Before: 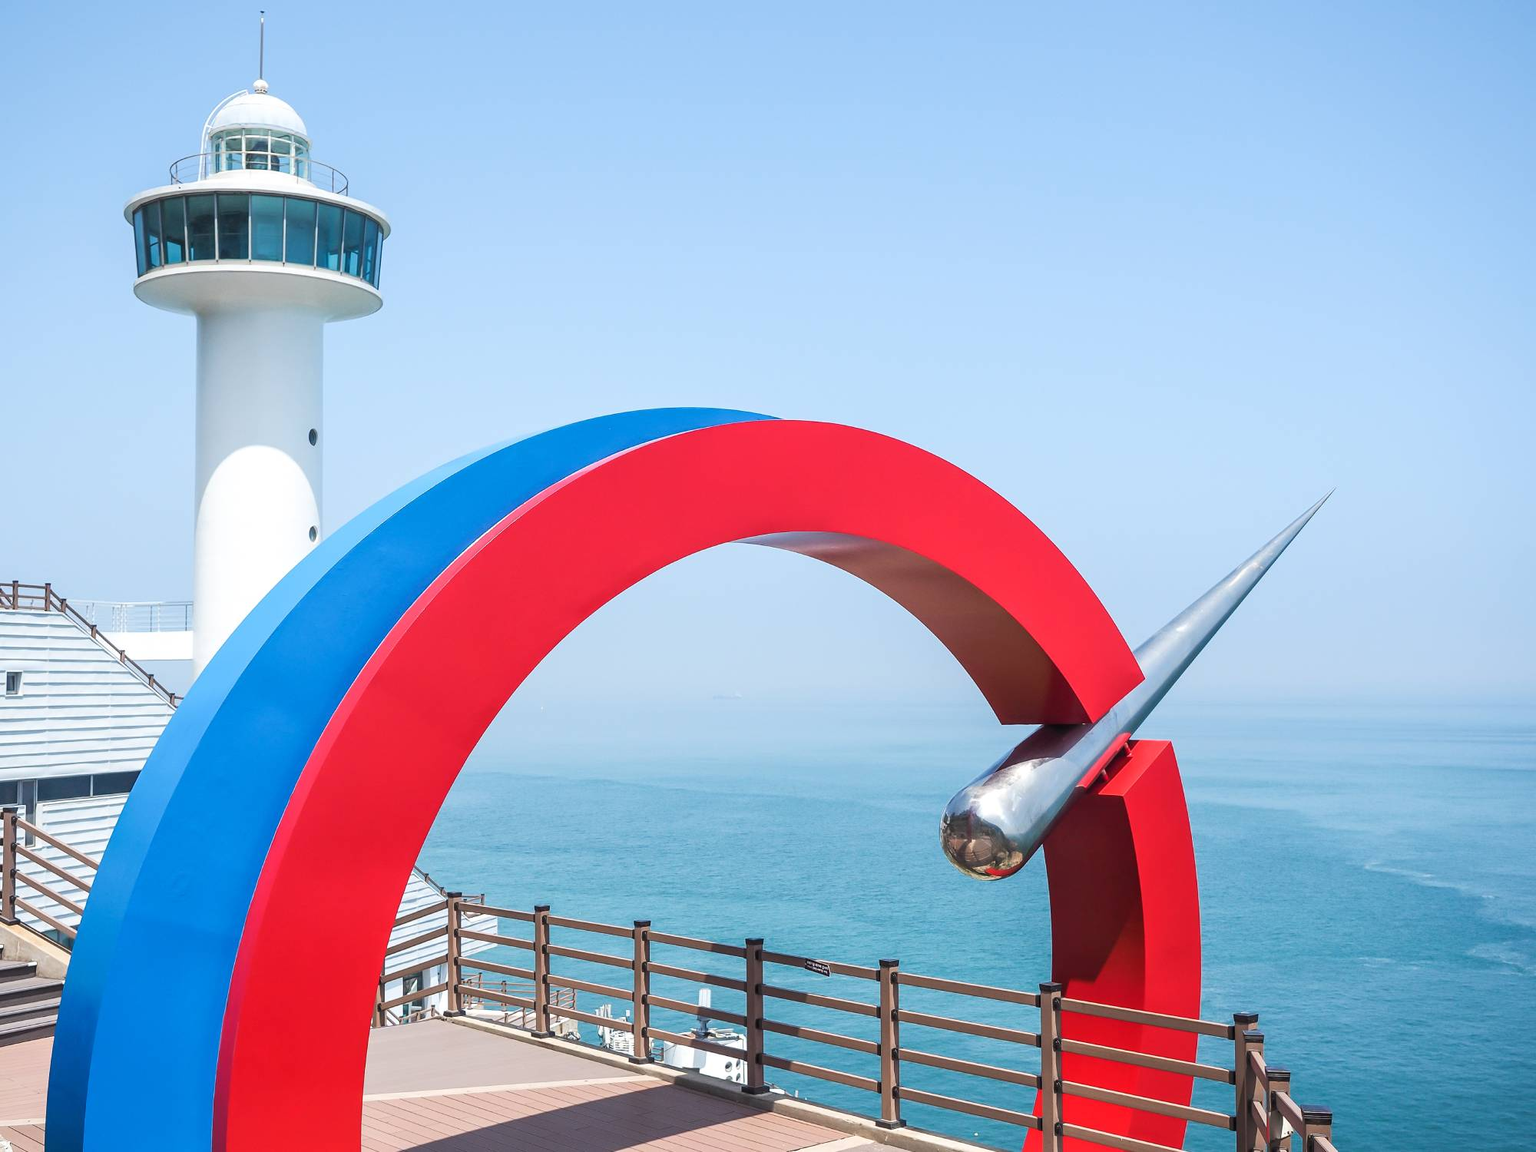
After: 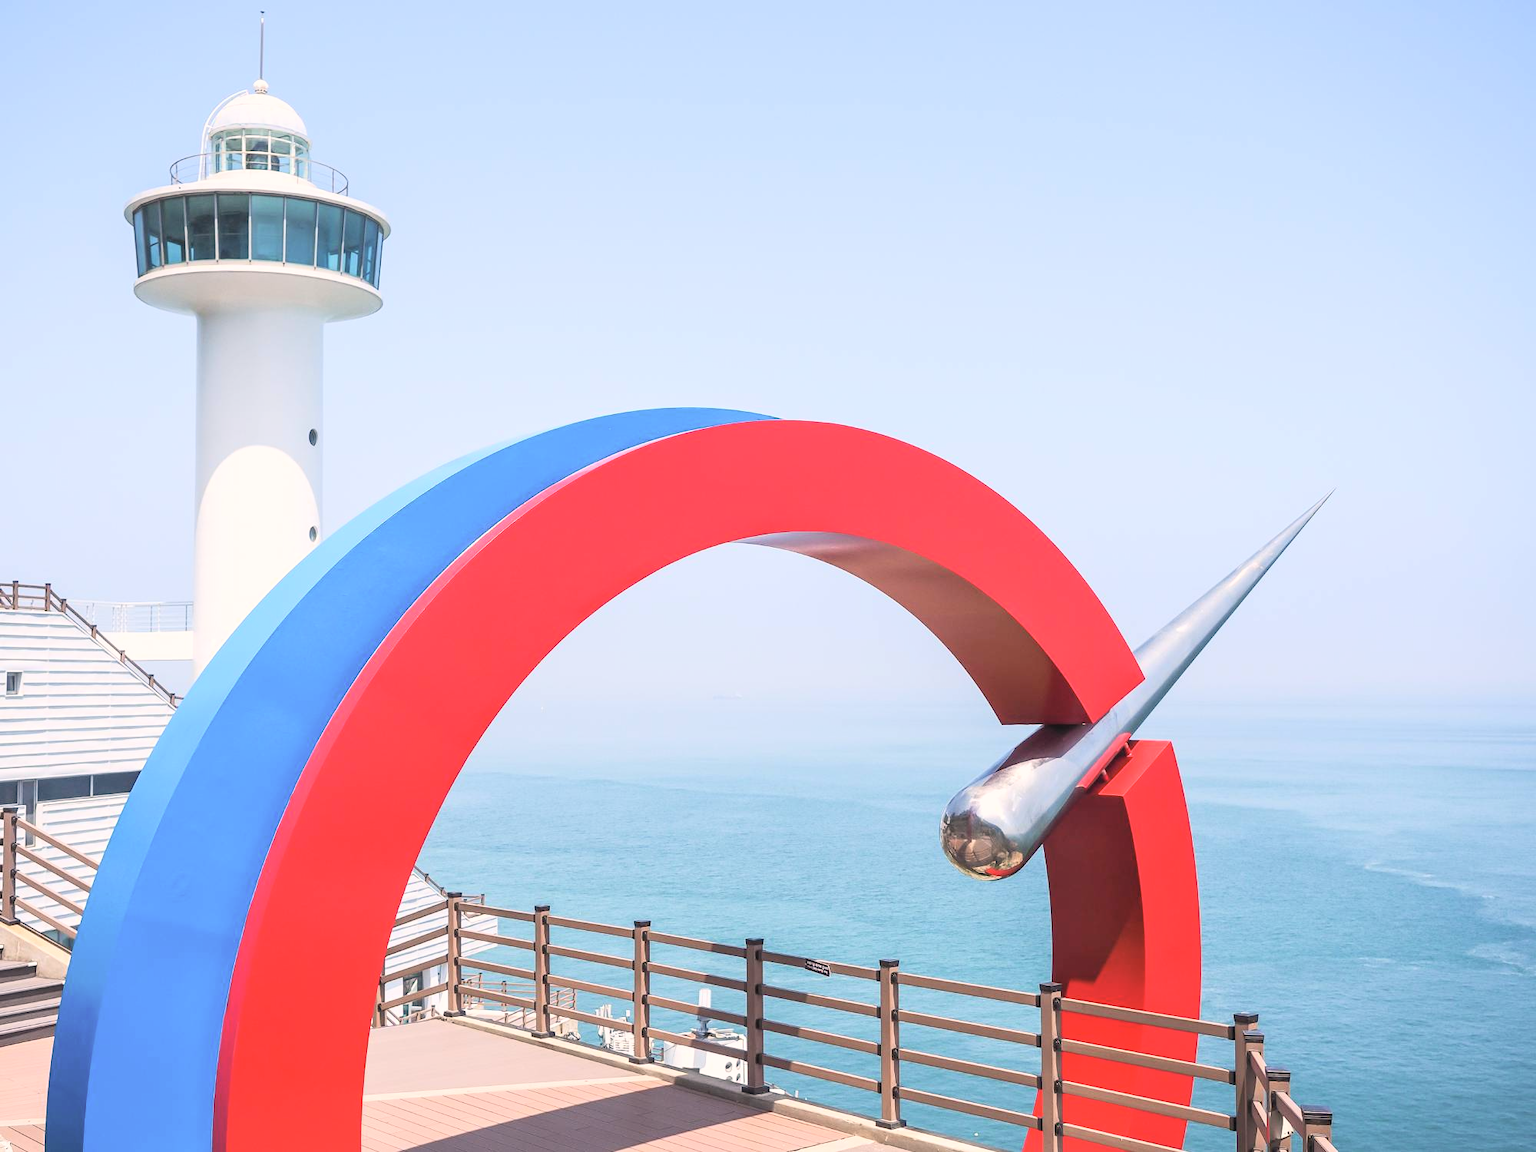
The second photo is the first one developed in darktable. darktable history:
contrast brightness saturation: contrast 0.141, brightness 0.224
color correction: highlights a* 5.96, highlights b* 4.83
